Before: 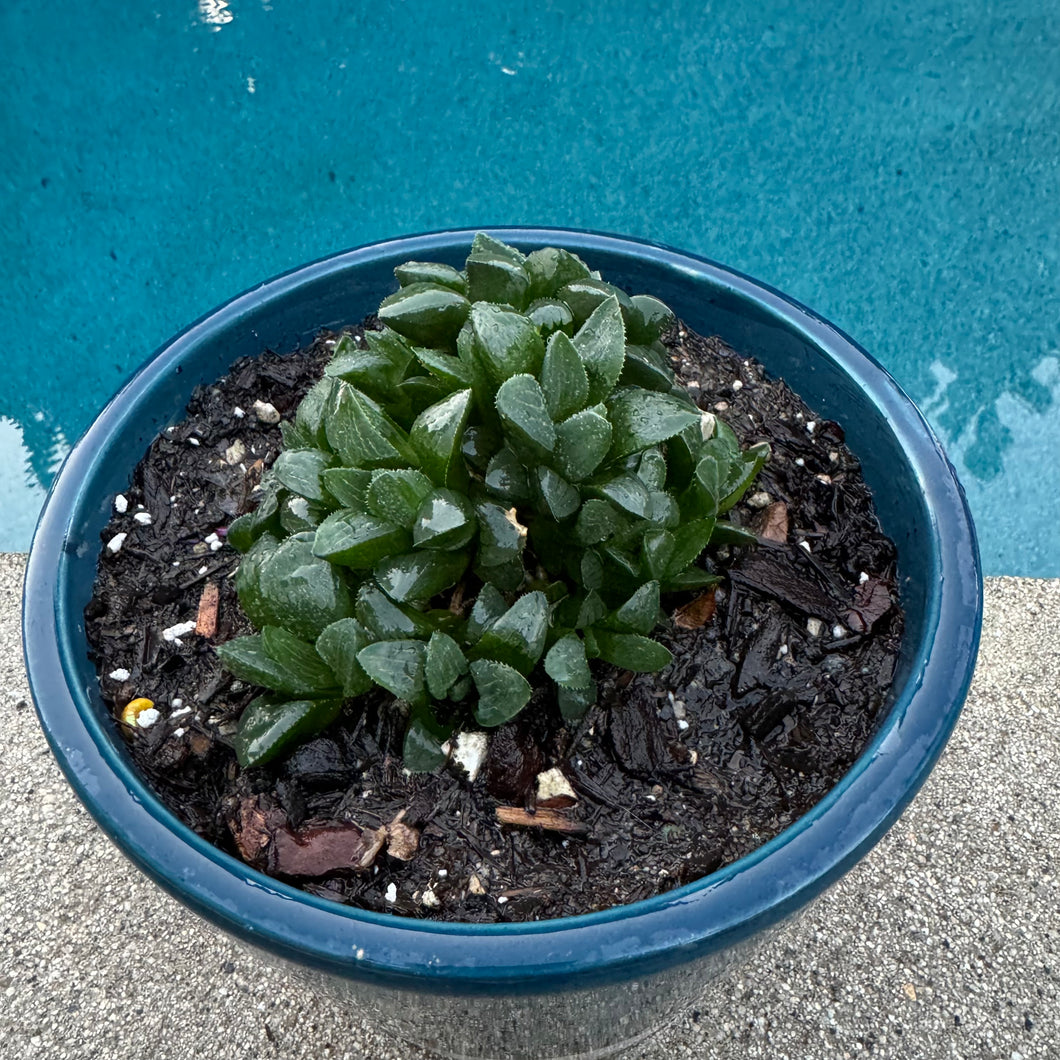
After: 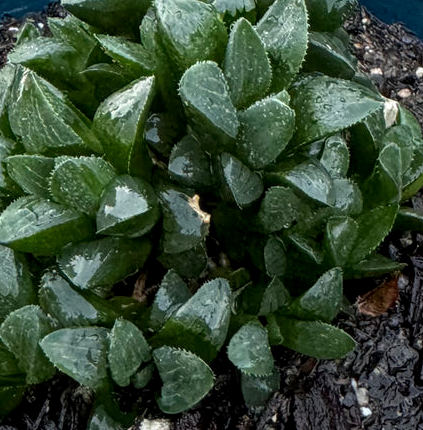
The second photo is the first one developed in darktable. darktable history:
local contrast: on, module defaults
crop: left 29.934%, top 29.552%, right 30.089%, bottom 29.804%
